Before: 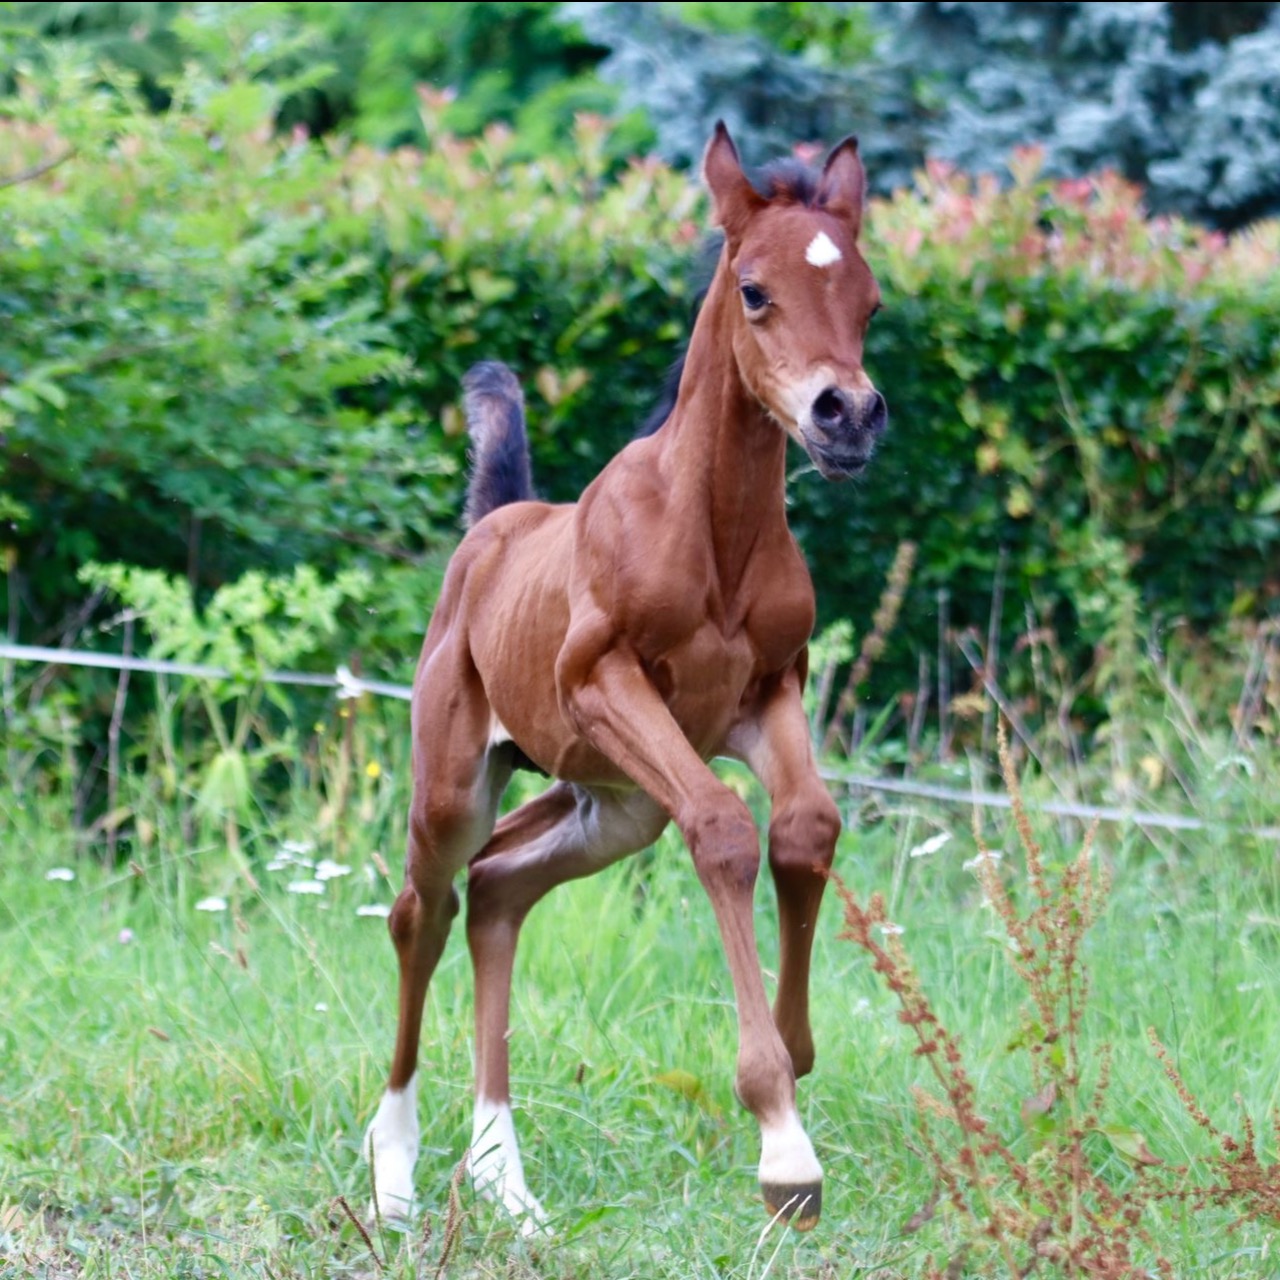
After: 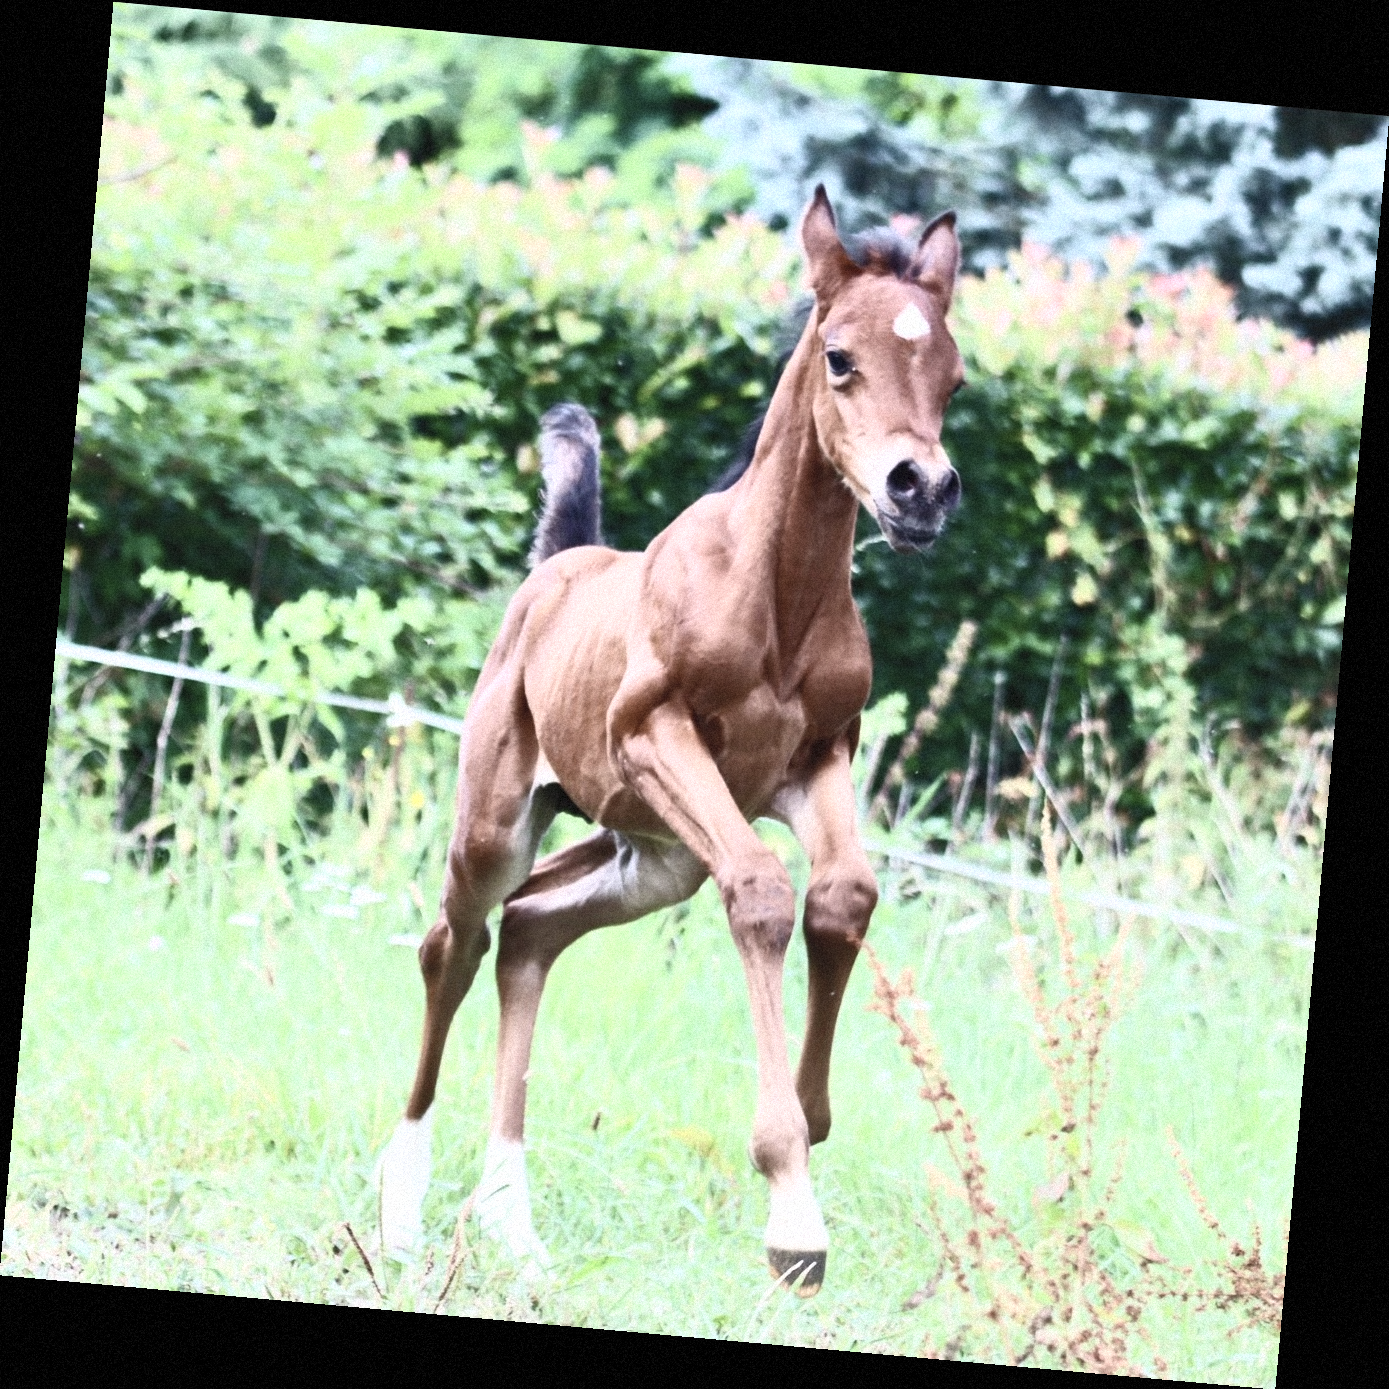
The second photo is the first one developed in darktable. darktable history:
contrast brightness saturation: contrast 0.57, brightness 0.57, saturation -0.34
white balance: red 1, blue 1
rotate and perspective: rotation 5.12°, automatic cropping off
grain: mid-tones bias 0%
